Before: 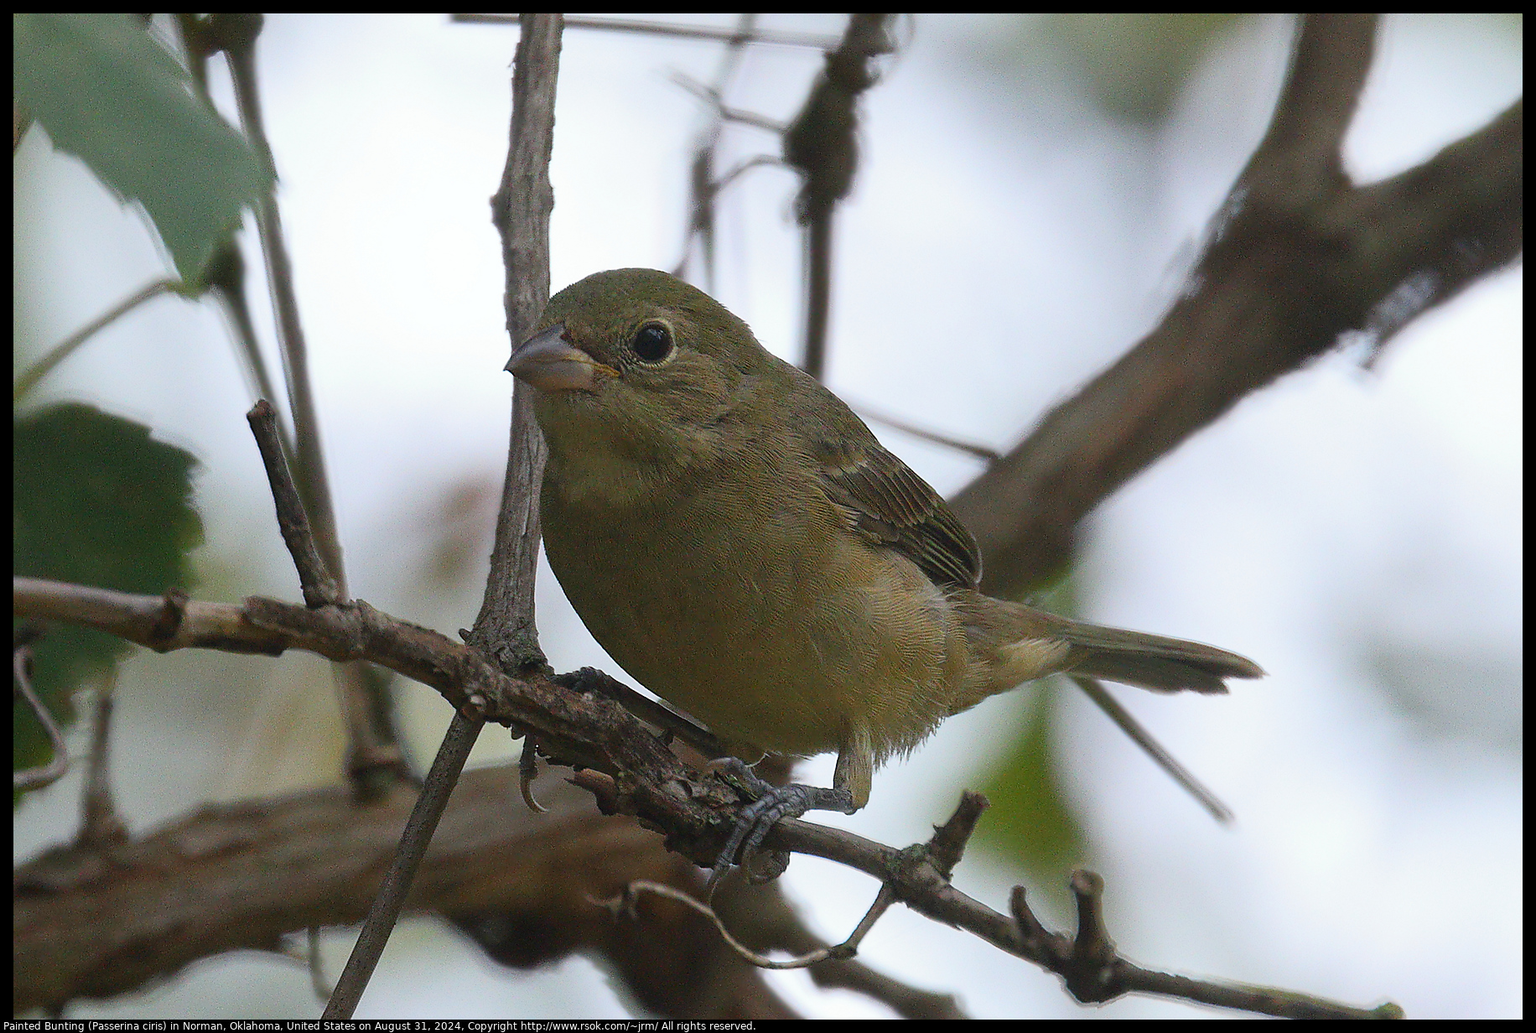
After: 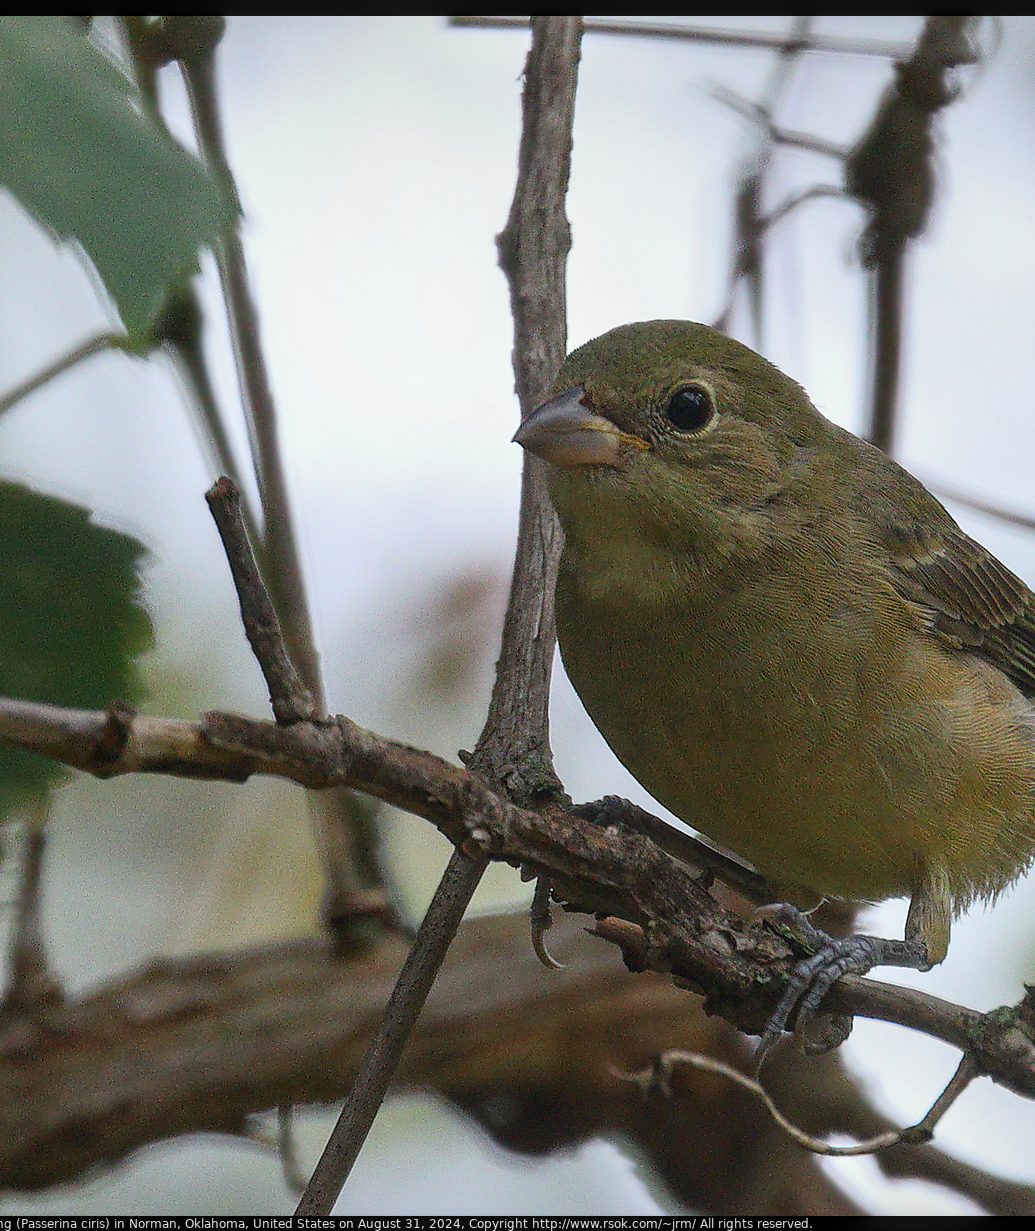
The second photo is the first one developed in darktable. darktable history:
contrast brightness saturation: saturation 0.097
local contrast: on, module defaults
crop: left 4.875%, right 38.602%
